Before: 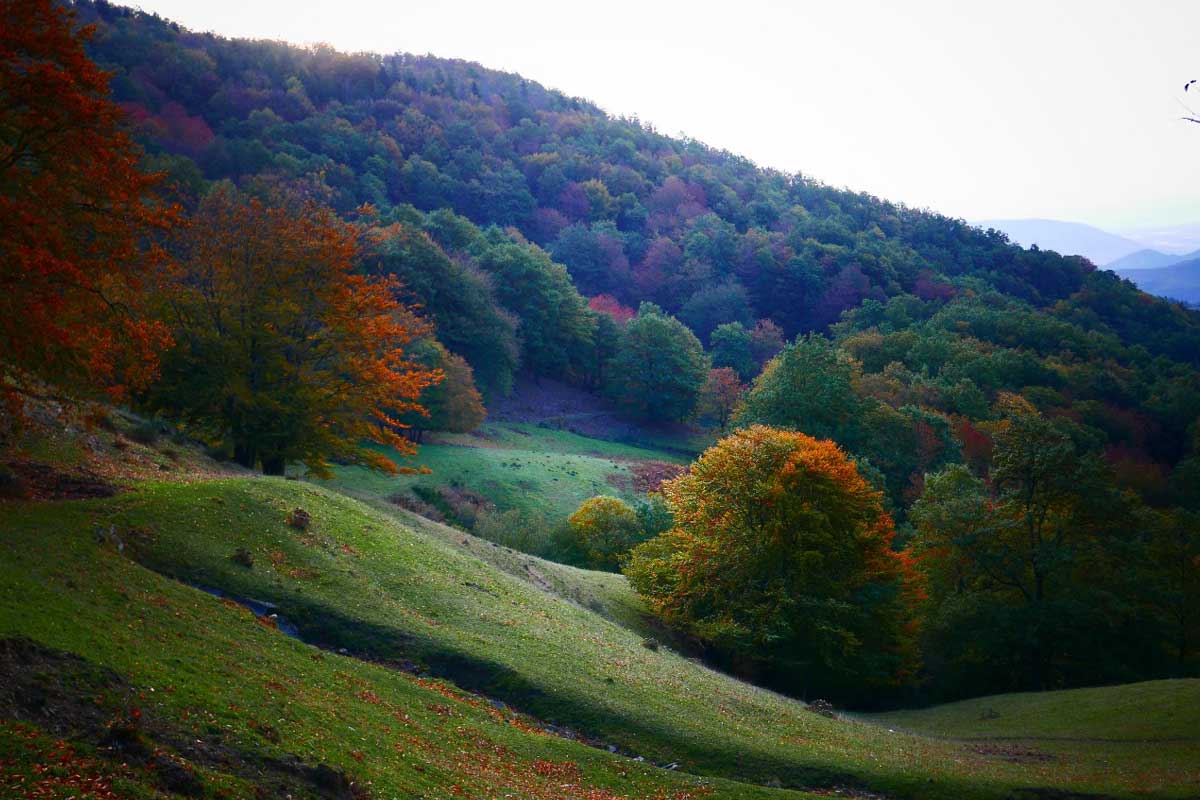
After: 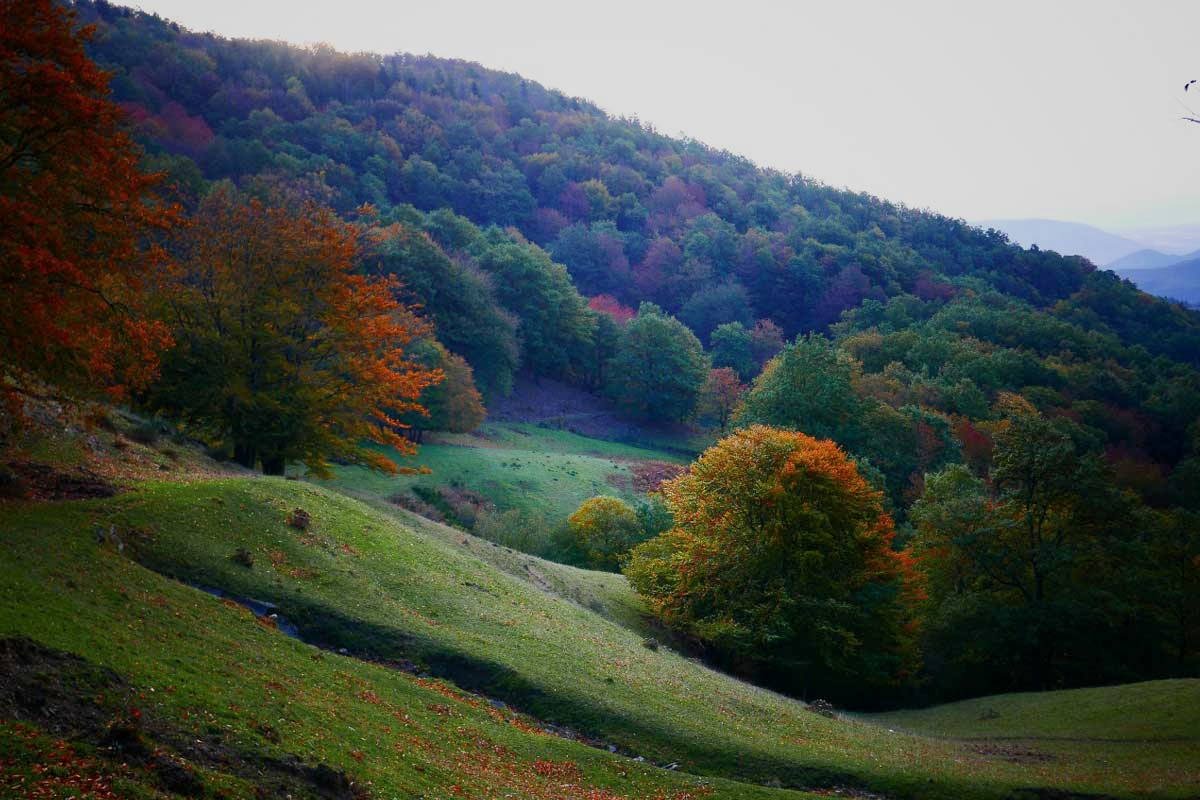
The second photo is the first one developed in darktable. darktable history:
filmic rgb: black relative exposure -16 EV, white relative exposure 4.02 EV, threshold 2.95 EV, target black luminance 0%, hardness 7.63, latitude 72.26%, contrast 0.901, highlights saturation mix 10.61%, shadows ↔ highlights balance -0.373%, enable highlight reconstruction true
